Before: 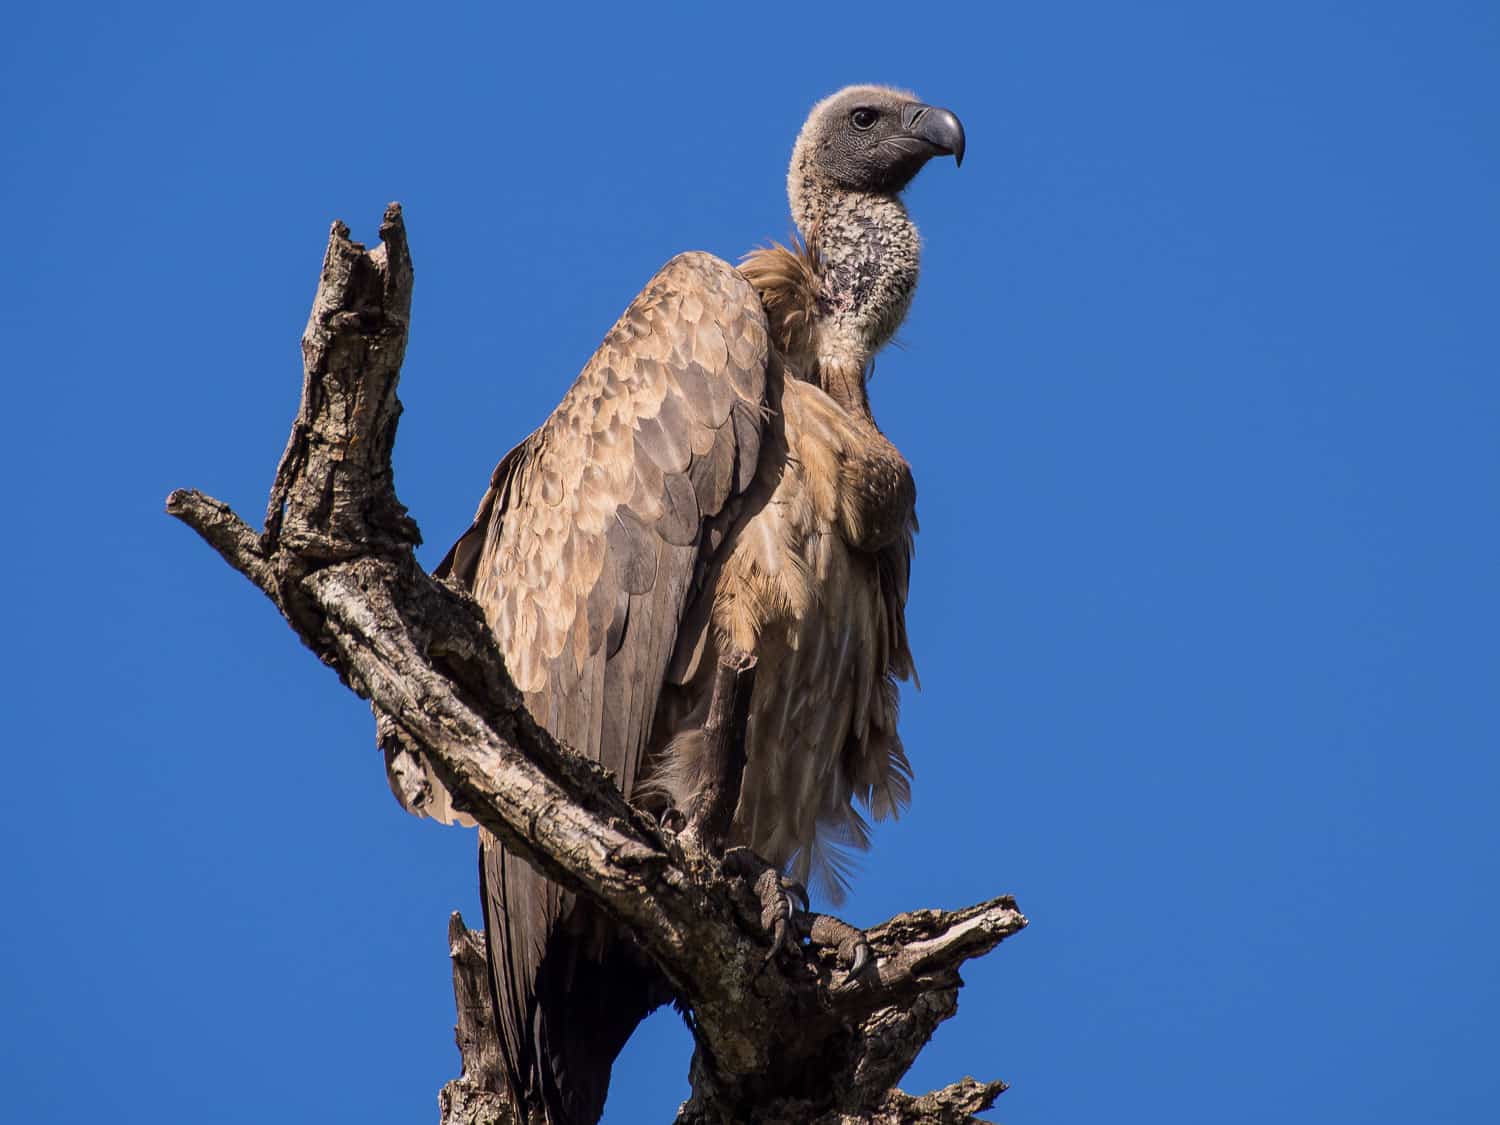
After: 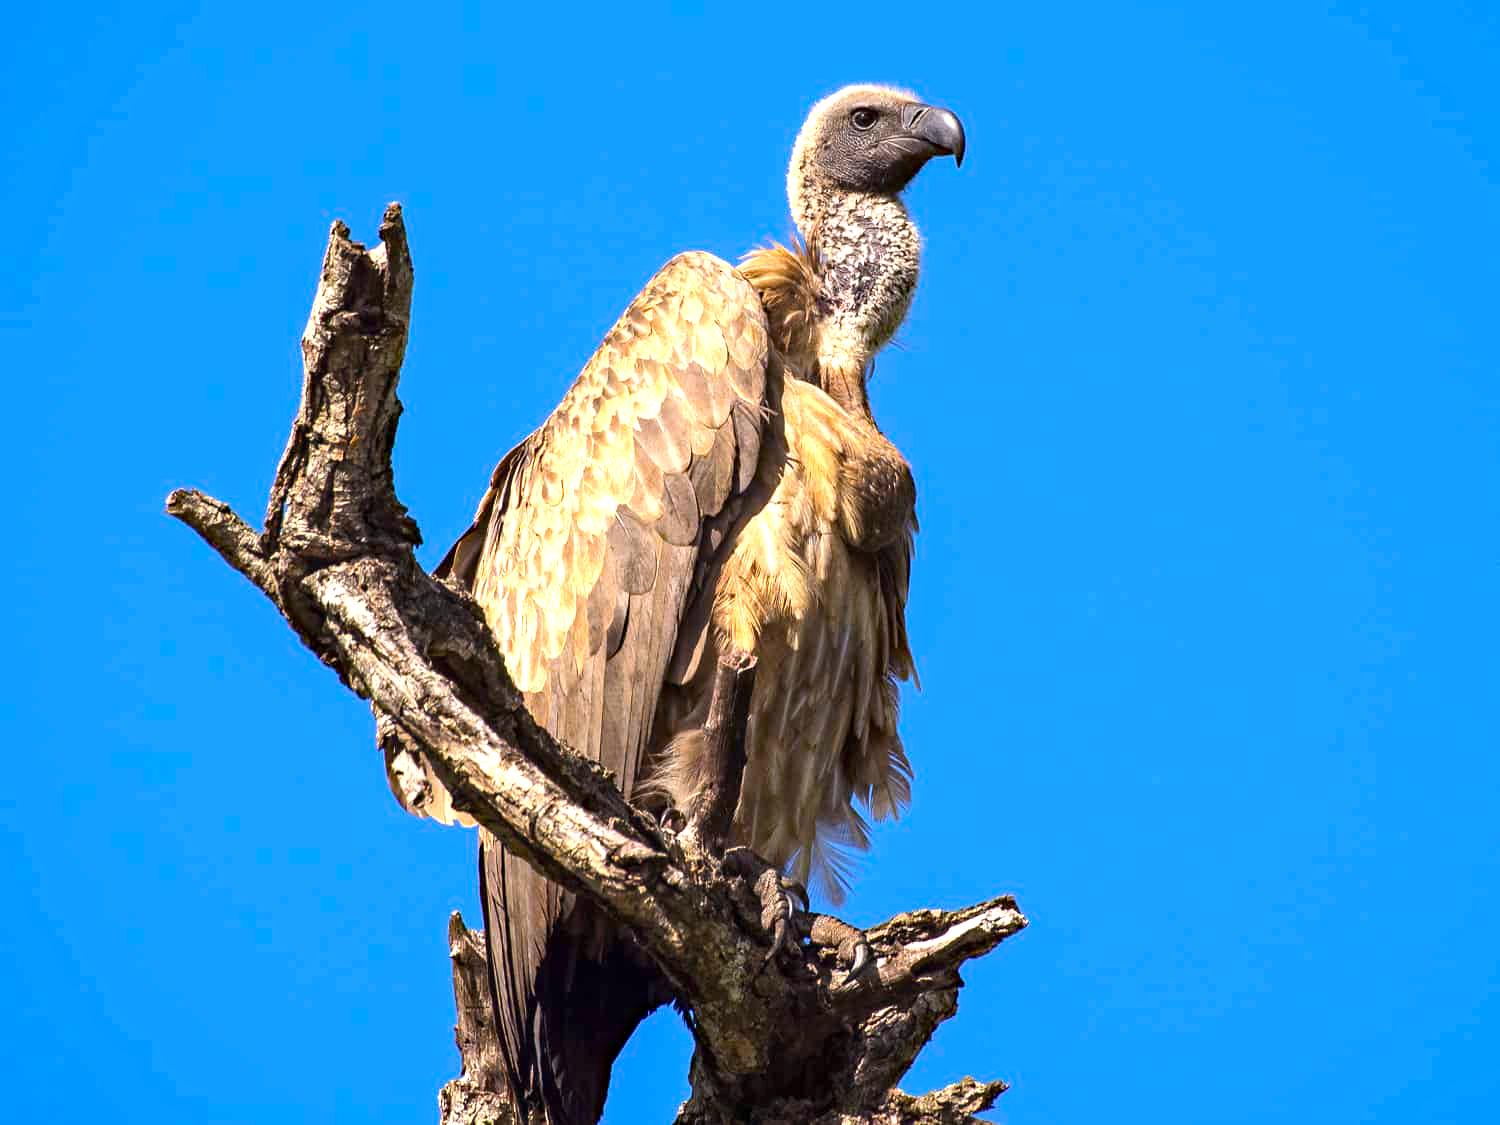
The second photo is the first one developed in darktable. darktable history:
haze removal: strength 0.25, distance 0.25, compatibility mode true, adaptive false
exposure: black level correction 0, exposure 1.1 EV, compensate exposure bias true, compensate highlight preservation false
color balance: output saturation 120%
